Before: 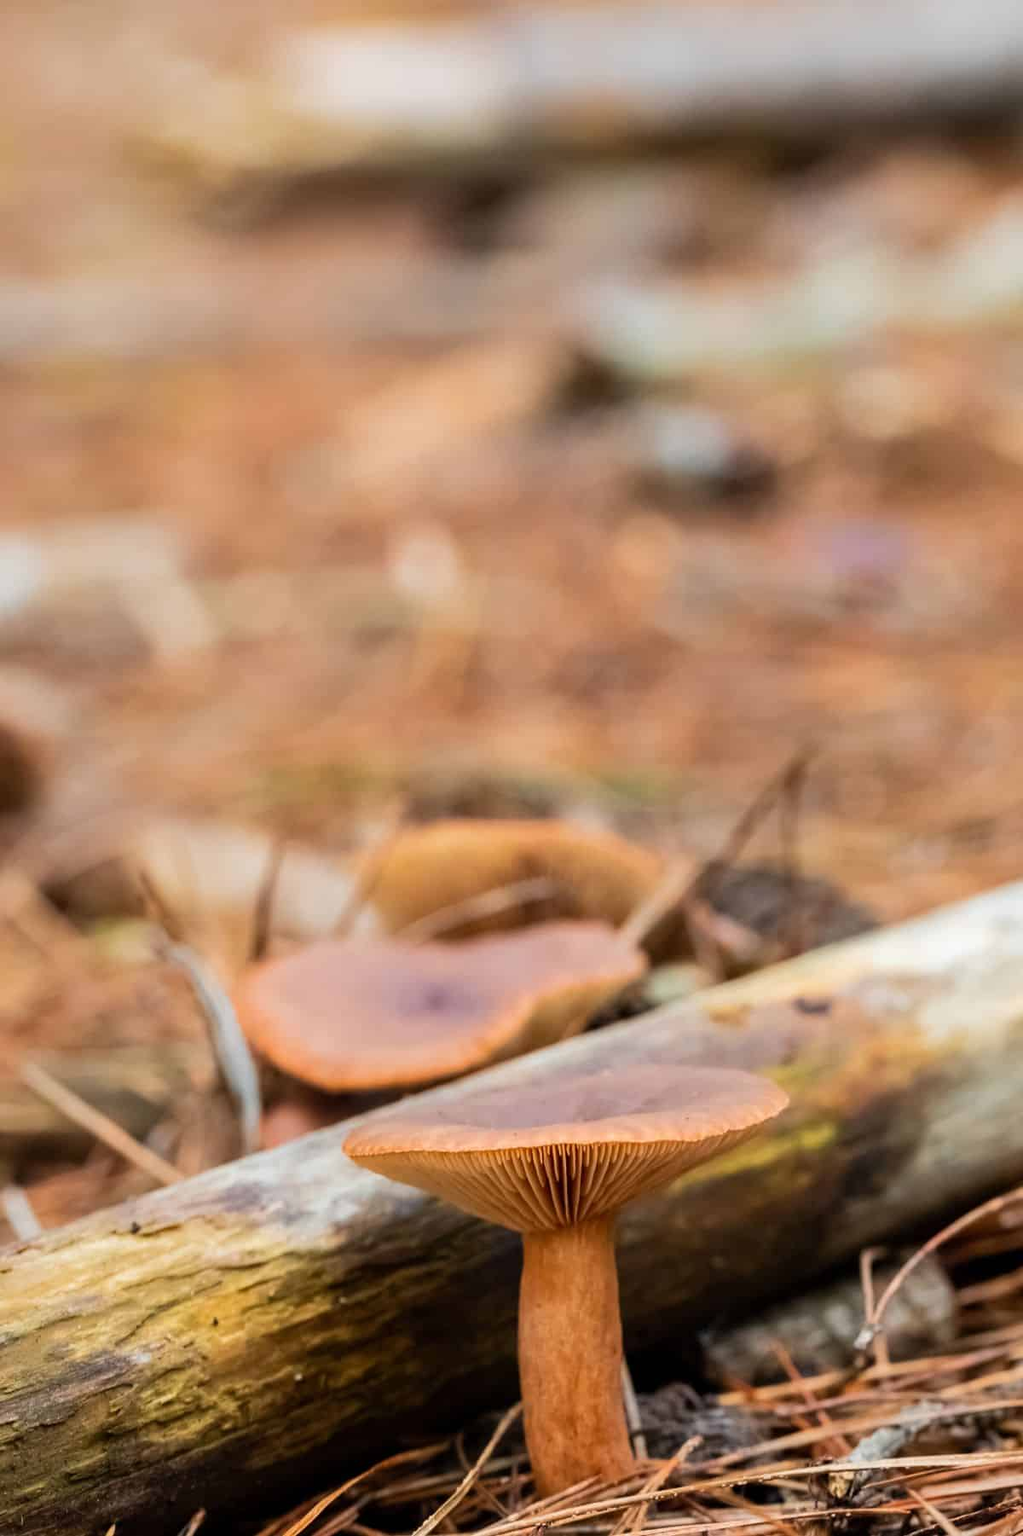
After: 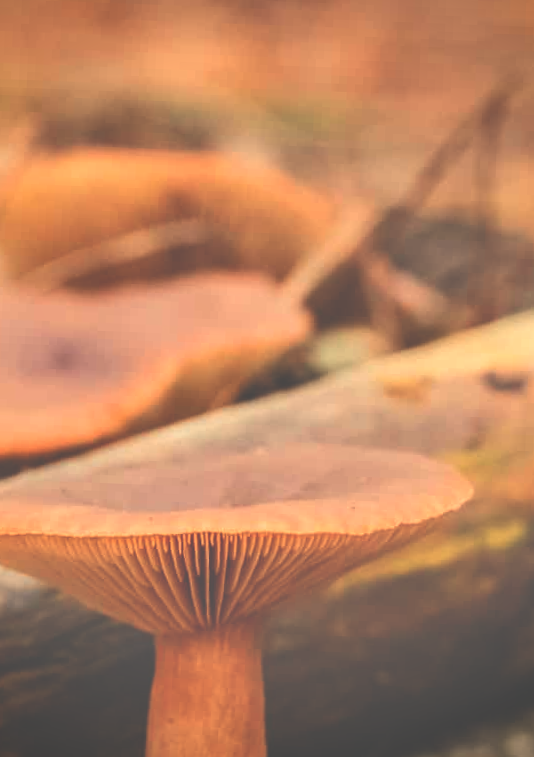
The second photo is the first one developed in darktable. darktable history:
white balance: red 1.138, green 0.996, blue 0.812
exposure: black level correction -0.087, compensate highlight preservation false
crop: left 37.221%, top 45.169%, right 20.63%, bottom 13.777%
rotate and perspective: rotation 2.17°, automatic cropping off
shadows and highlights: soften with gaussian
contrast brightness saturation: saturation 0.1
vignetting: fall-off start 97.23%, saturation -0.024, center (-0.033, -0.042), width/height ratio 1.179, unbound false
